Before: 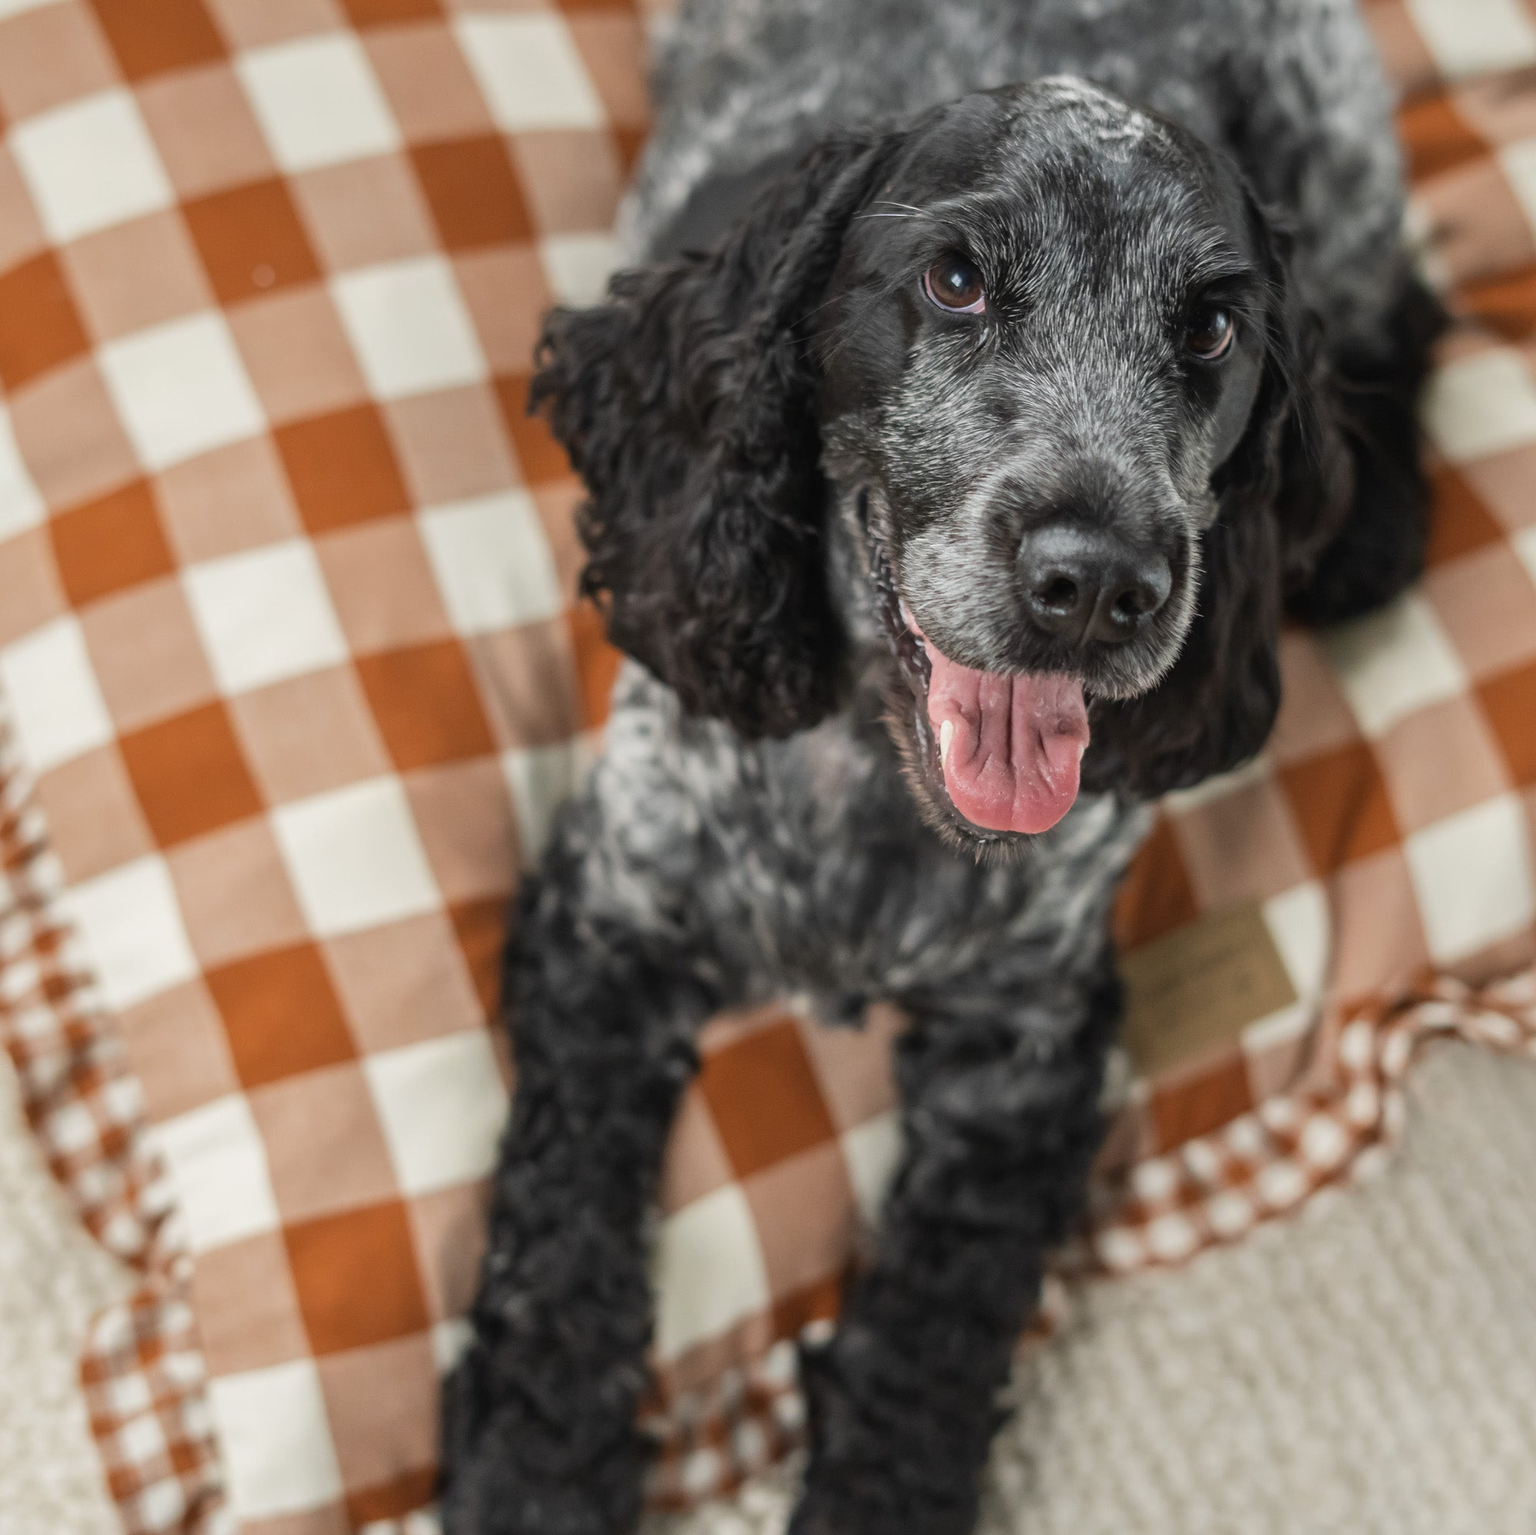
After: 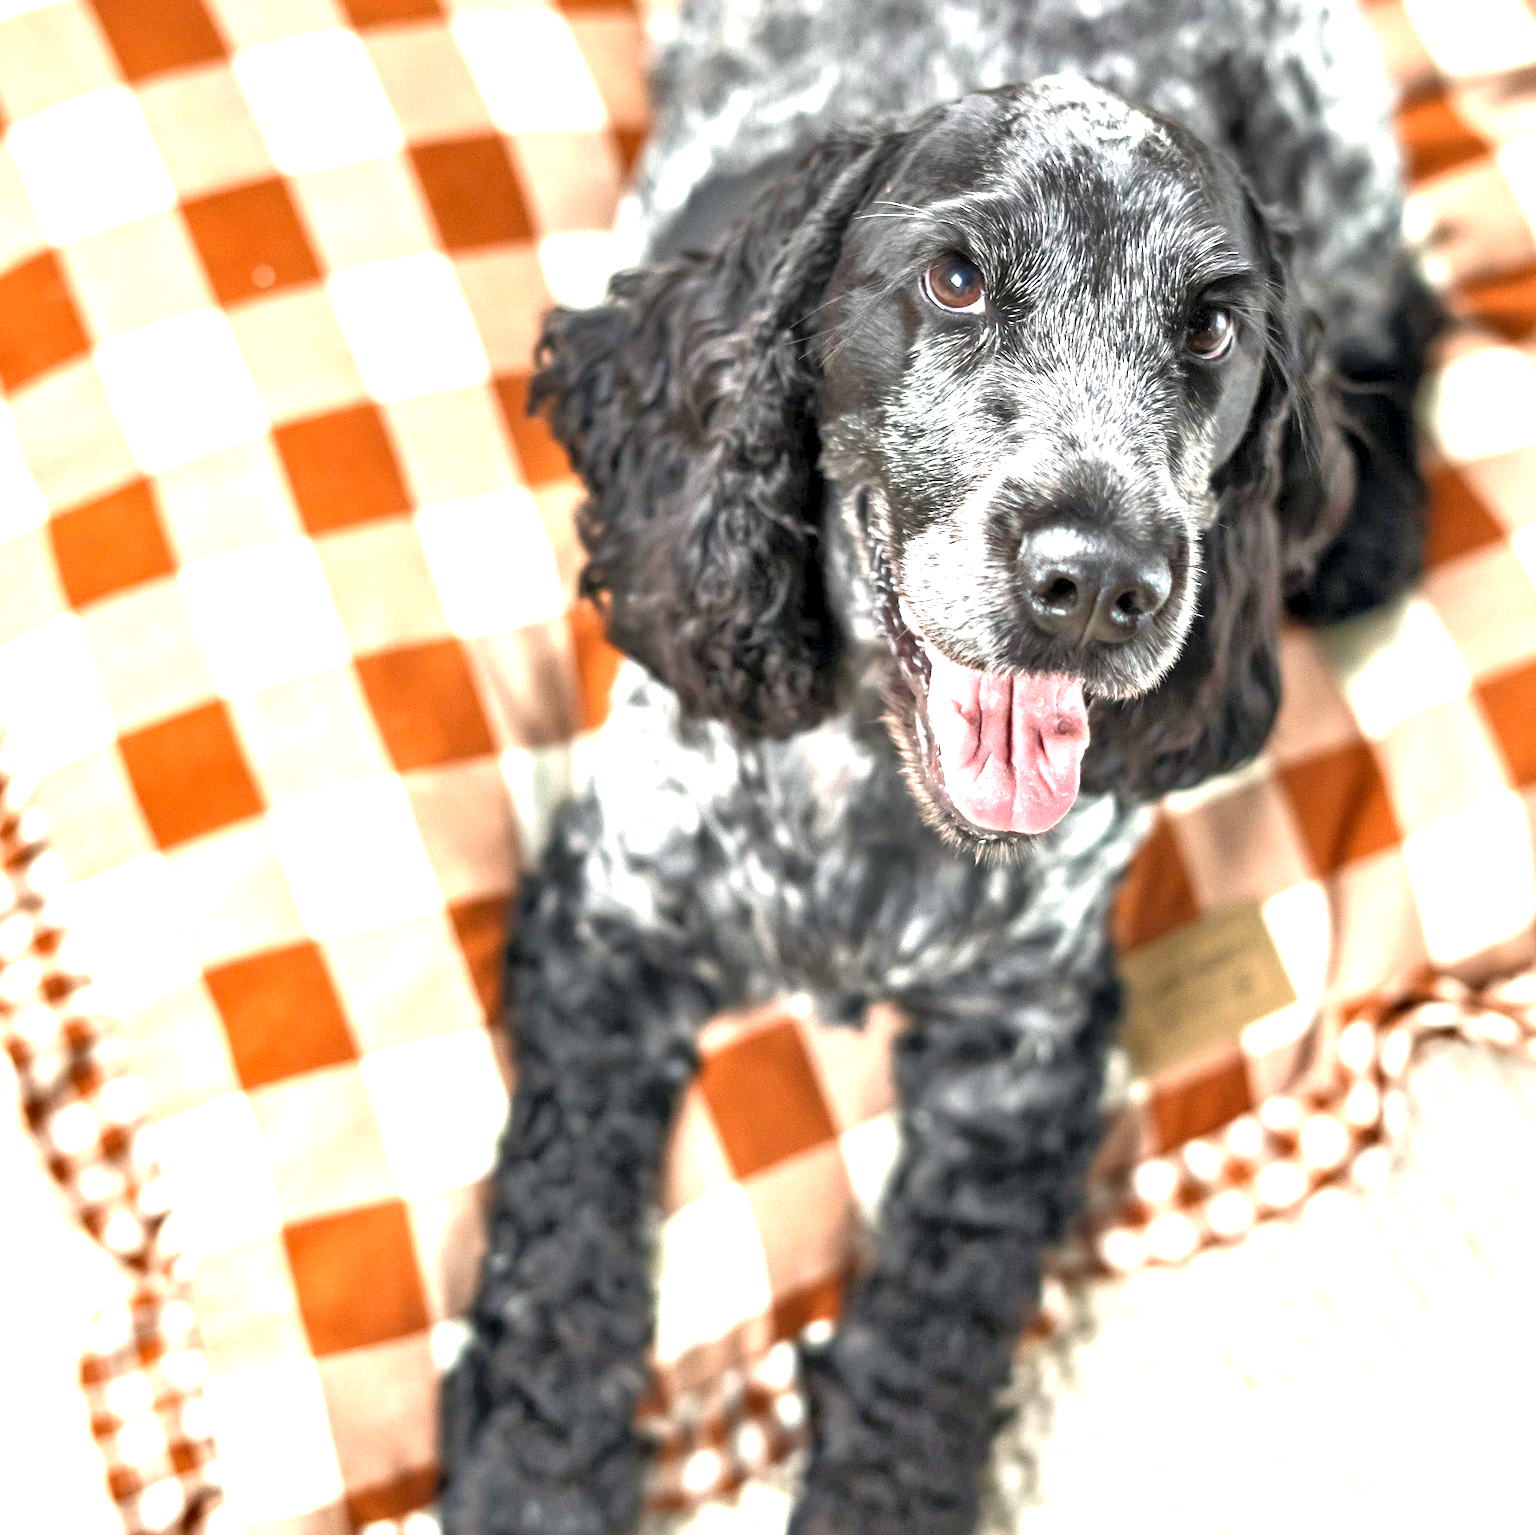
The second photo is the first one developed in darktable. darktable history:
tone equalizer: -7 EV 0.153 EV, -6 EV 0.624 EV, -5 EV 1.16 EV, -4 EV 1.31 EV, -3 EV 1.16 EV, -2 EV 0.6 EV, -1 EV 0.157 EV
exposure: black level correction 0, exposure 1.681 EV, compensate exposure bias true, compensate highlight preservation false
contrast equalizer: y [[0.6 ×6], [0.55 ×6], [0 ×6], [0 ×6], [0 ×6]]
